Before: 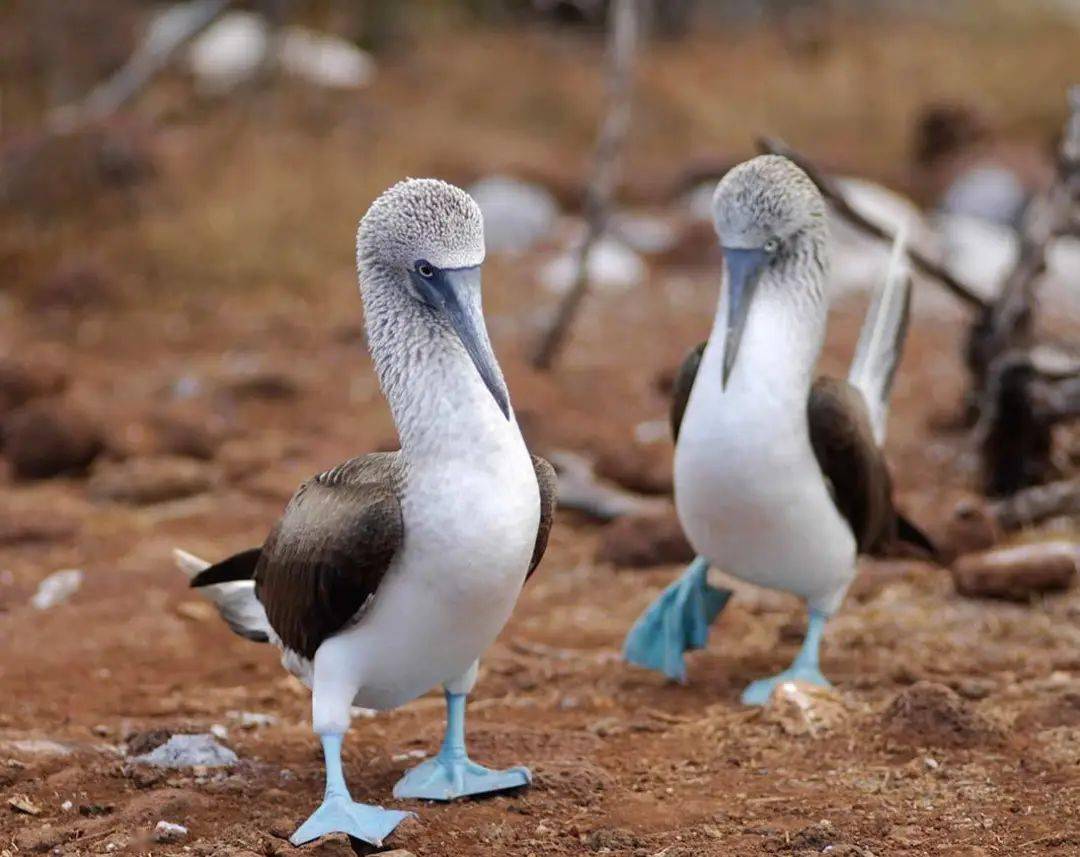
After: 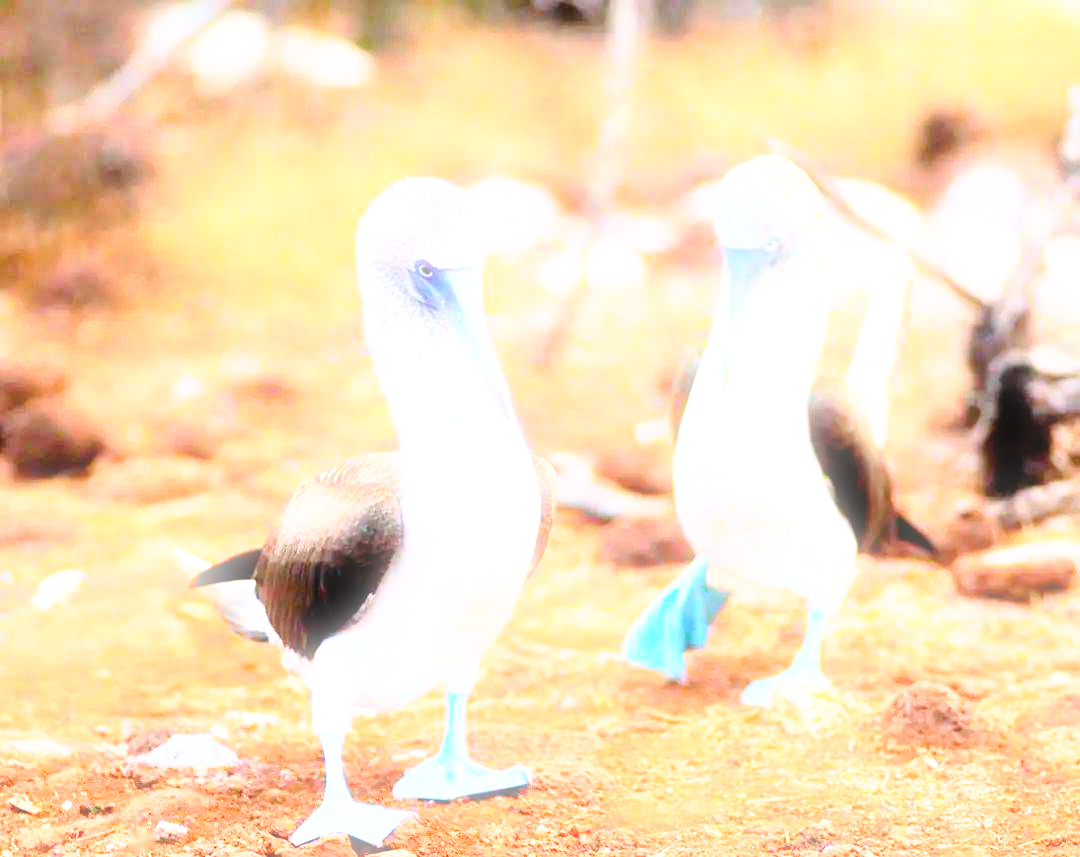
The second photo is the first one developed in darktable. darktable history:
bloom: size 5%, threshold 95%, strength 15%
base curve: curves: ch0 [(0, 0) (0.012, 0.01) (0.073, 0.168) (0.31, 0.711) (0.645, 0.957) (1, 1)], preserve colors none
contrast brightness saturation: contrast 0.2, brightness 0.16, saturation 0.22
exposure: exposure 0.648 EV, compensate highlight preservation false
